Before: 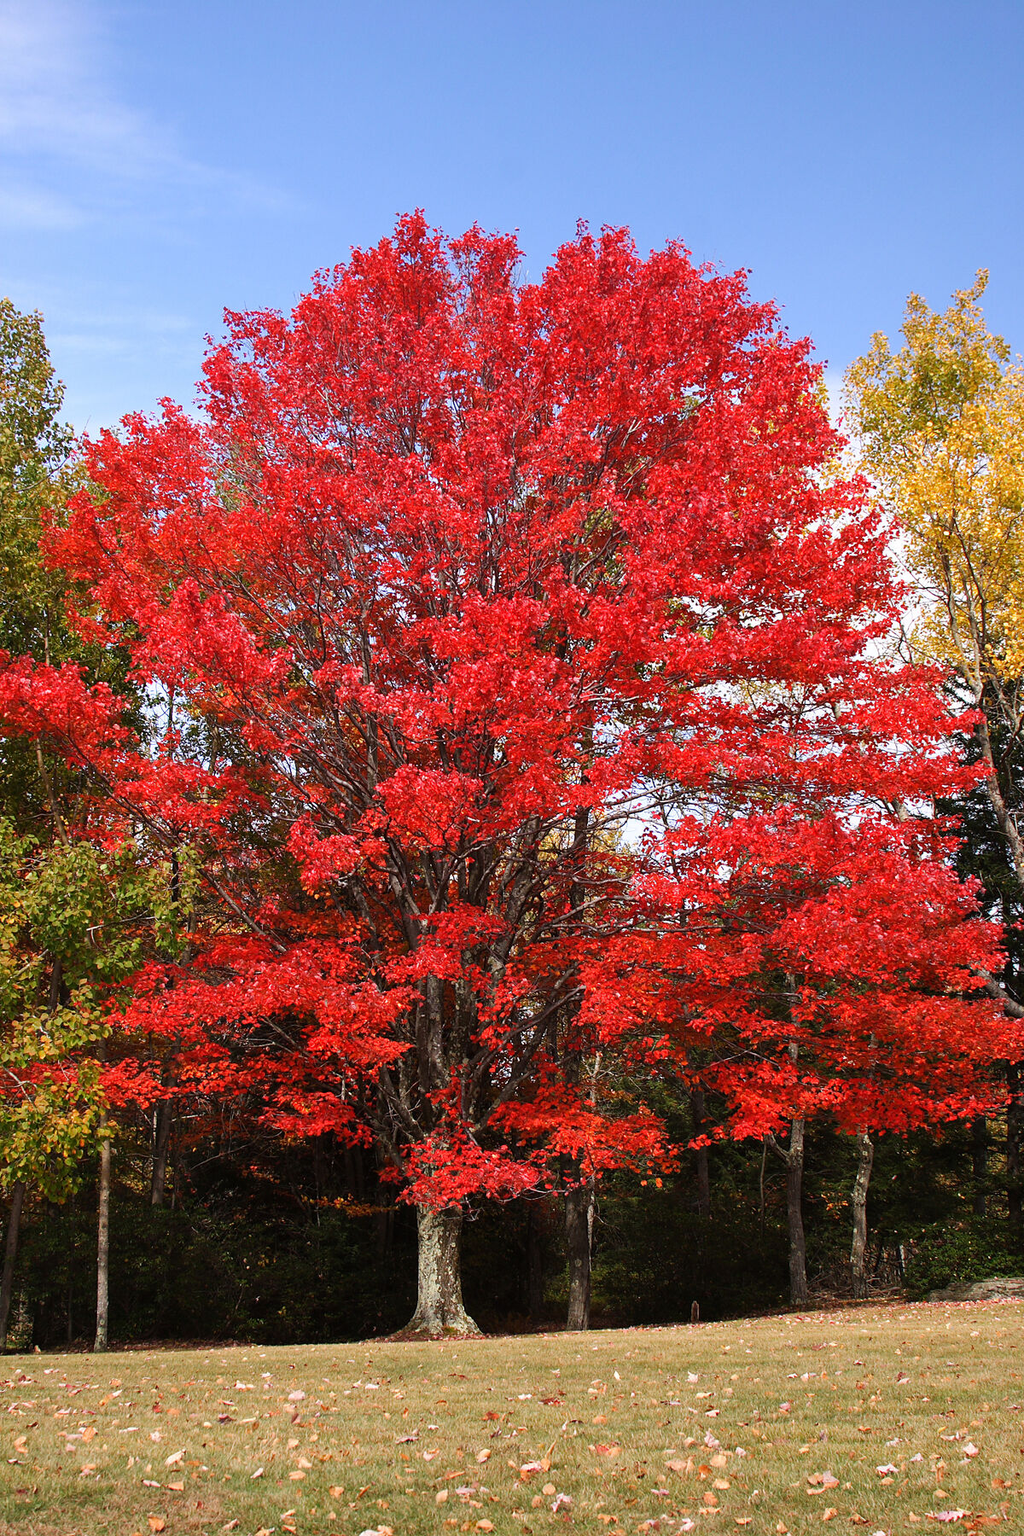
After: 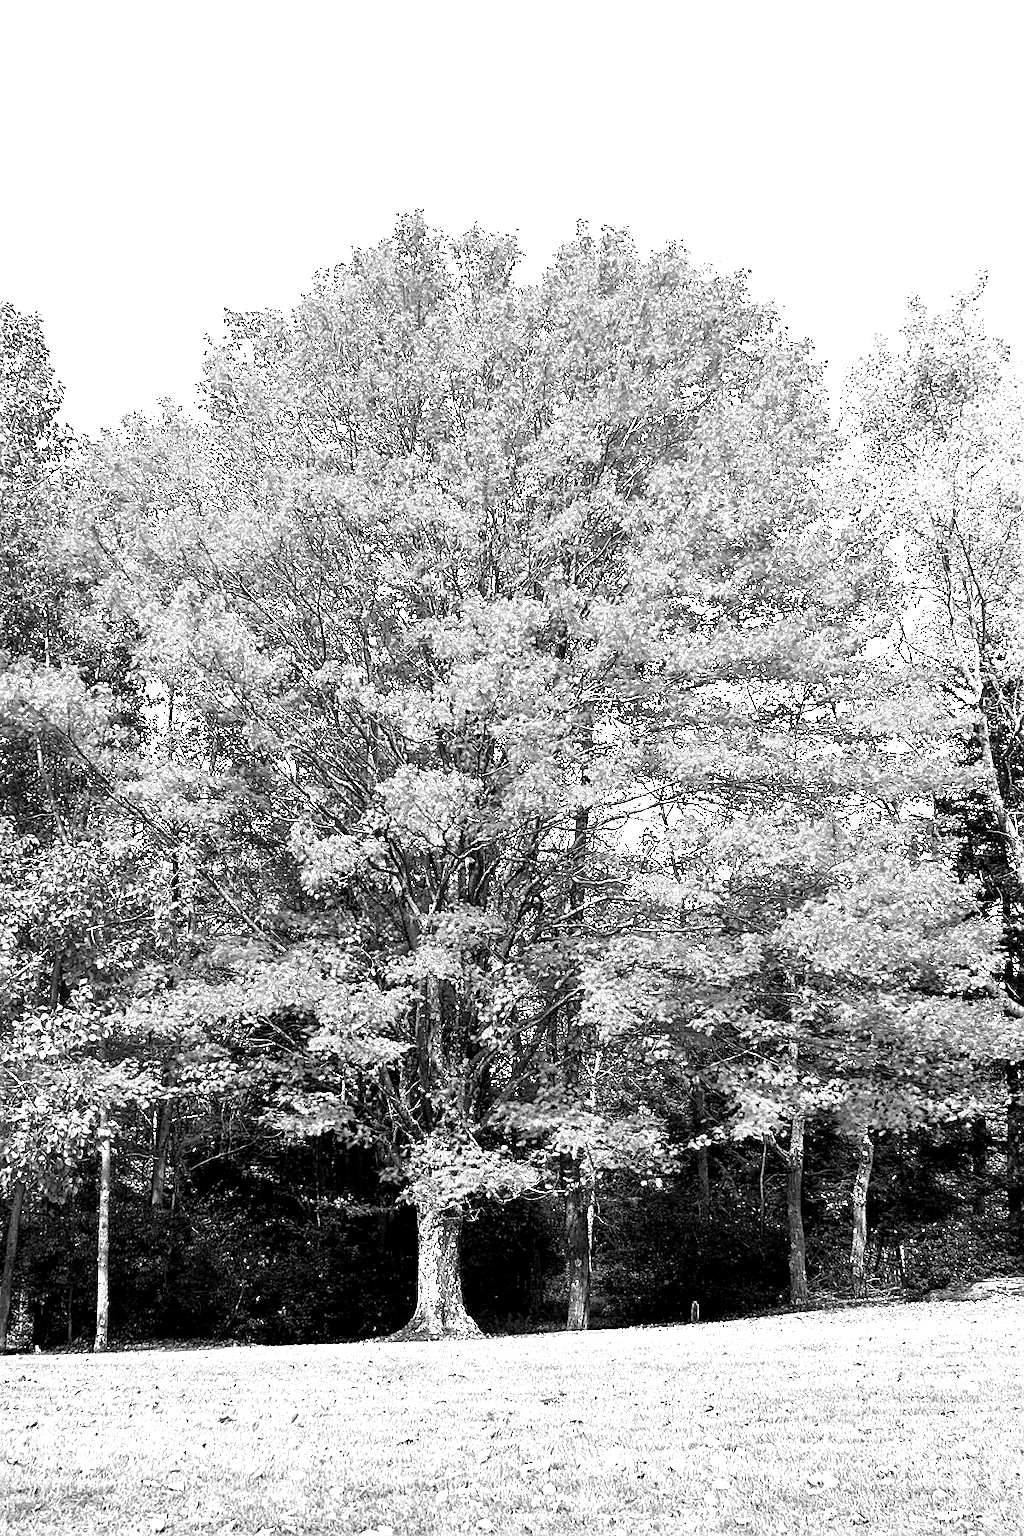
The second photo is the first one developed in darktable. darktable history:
exposure: black level correction 0.005, exposure 2.069 EV, compensate exposure bias true, compensate highlight preservation false
sharpen: on, module defaults
color calibration: output gray [0.21, 0.42, 0.37, 0], illuminant same as pipeline (D50), adaptation XYZ, x 0.346, y 0.358, temperature 5015.58 K
